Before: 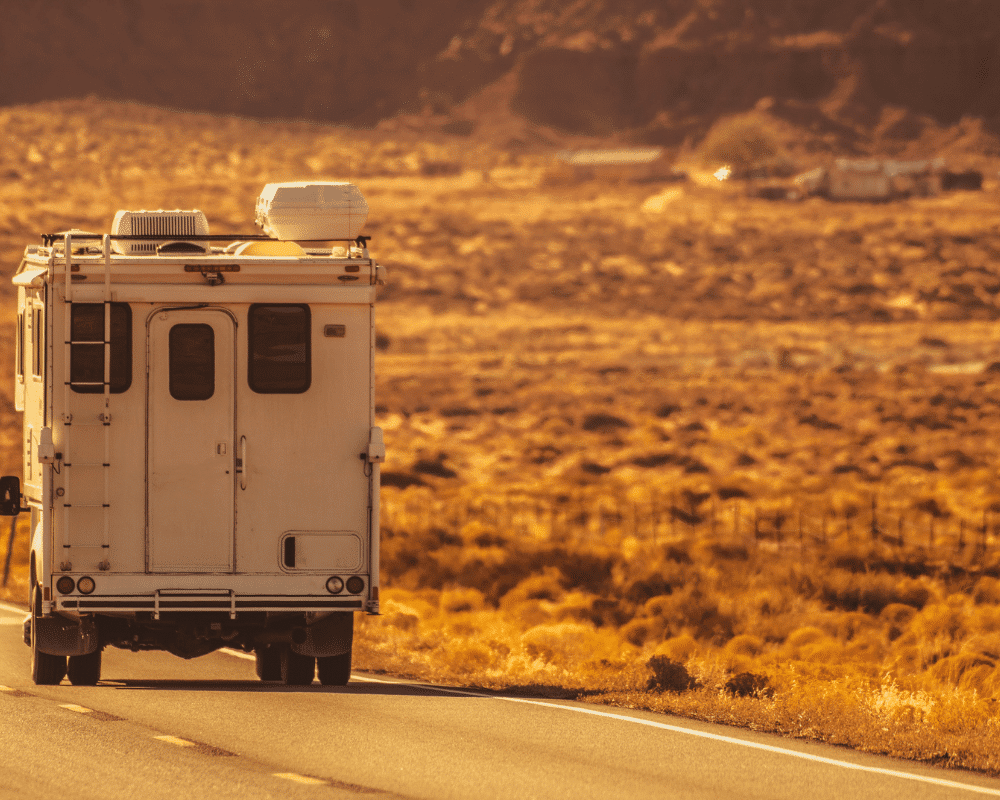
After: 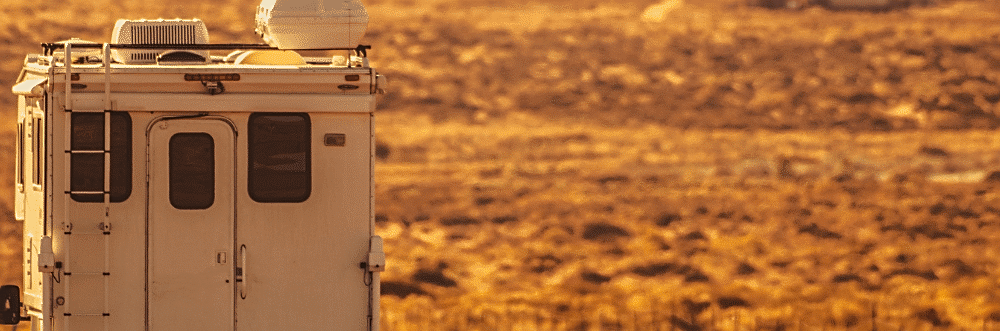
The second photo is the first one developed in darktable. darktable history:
sharpen: on, module defaults
crop and rotate: top 23.949%, bottom 34.671%
